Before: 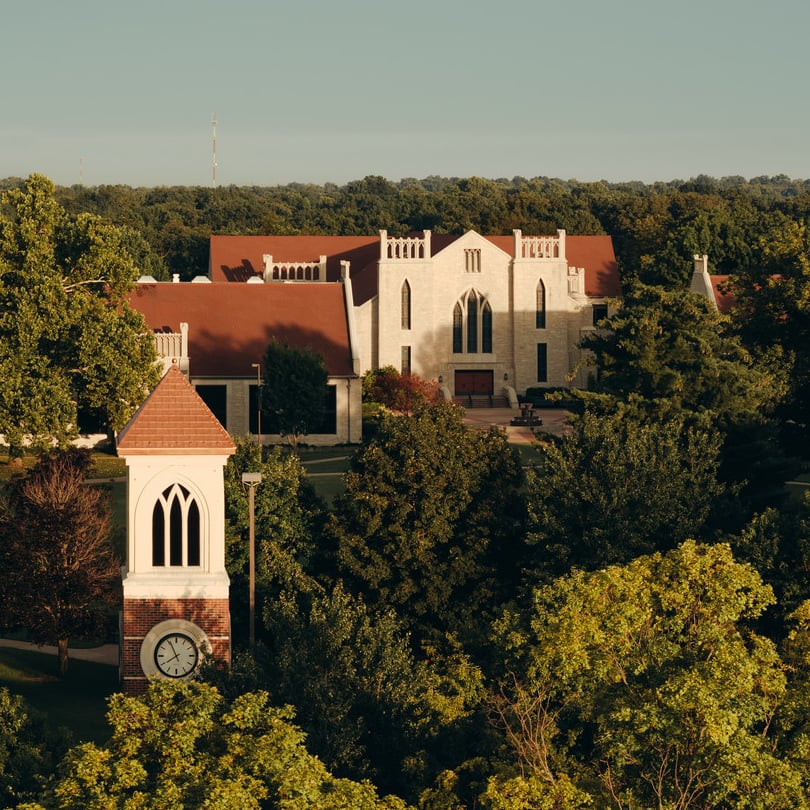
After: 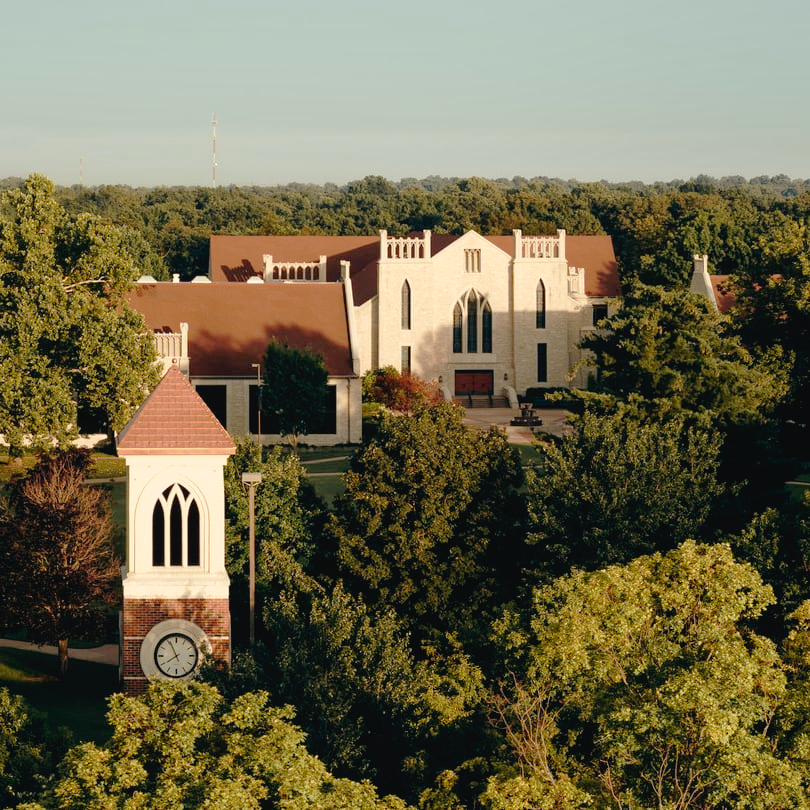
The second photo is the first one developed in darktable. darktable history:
shadows and highlights: shadows -24.28, highlights 49.77, soften with gaussian
tone curve: curves: ch0 [(0, 0) (0.003, 0.03) (0.011, 0.03) (0.025, 0.033) (0.044, 0.038) (0.069, 0.057) (0.1, 0.109) (0.136, 0.174) (0.177, 0.243) (0.224, 0.313) (0.277, 0.391) (0.335, 0.464) (0.399, 0.515) (0.468, 0.563) (0.543, 0.616) (0.623, 0.679) (0.709, 0.766) (0.801, 0.865) (0.898, 0.948) (1, 1)], preserve colors none
